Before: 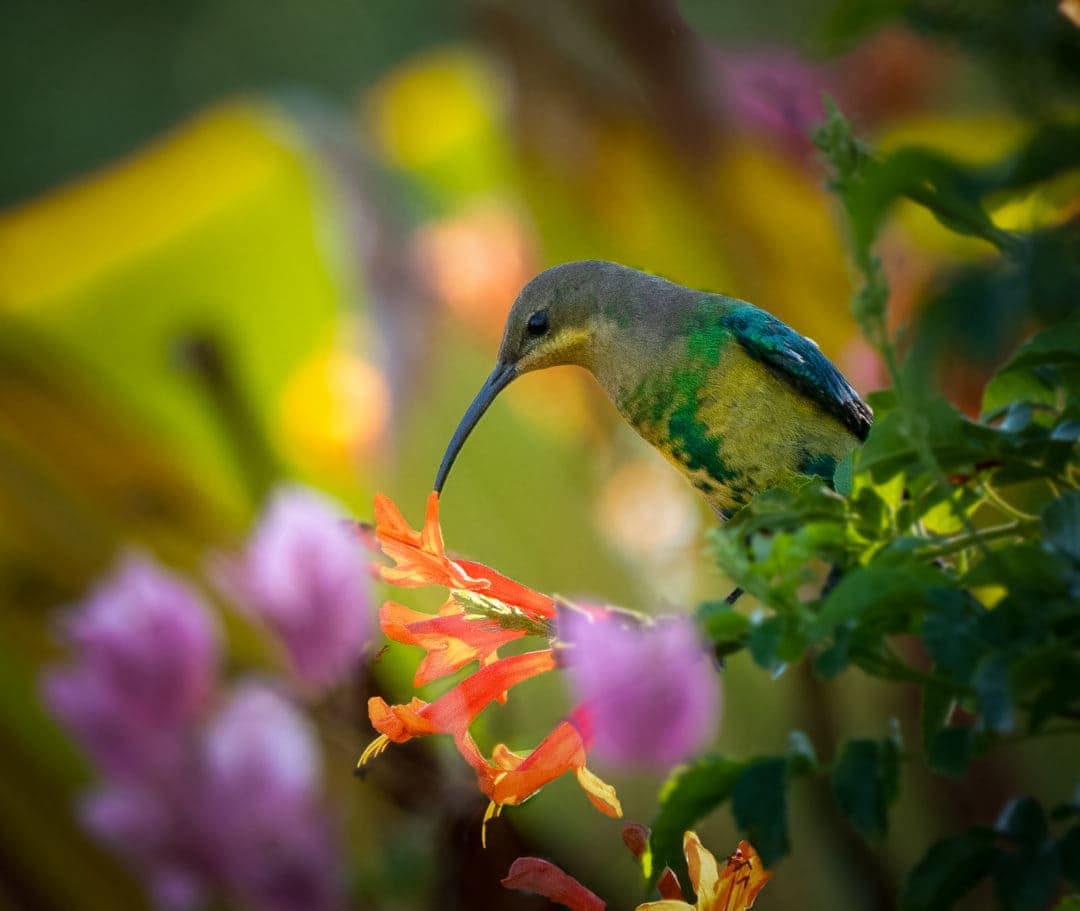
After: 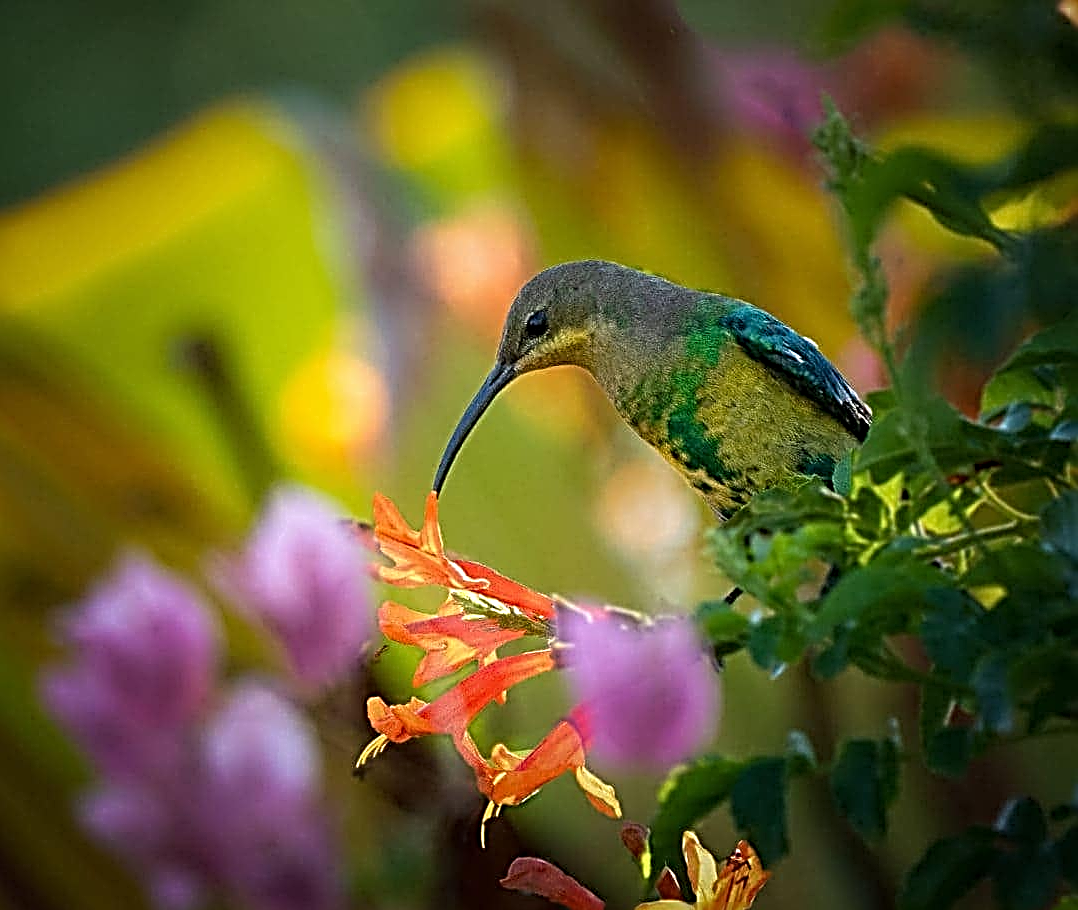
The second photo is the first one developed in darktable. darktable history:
sharpen: radius 3.158, amount 1.731
crop and rotate: left 0.126%
